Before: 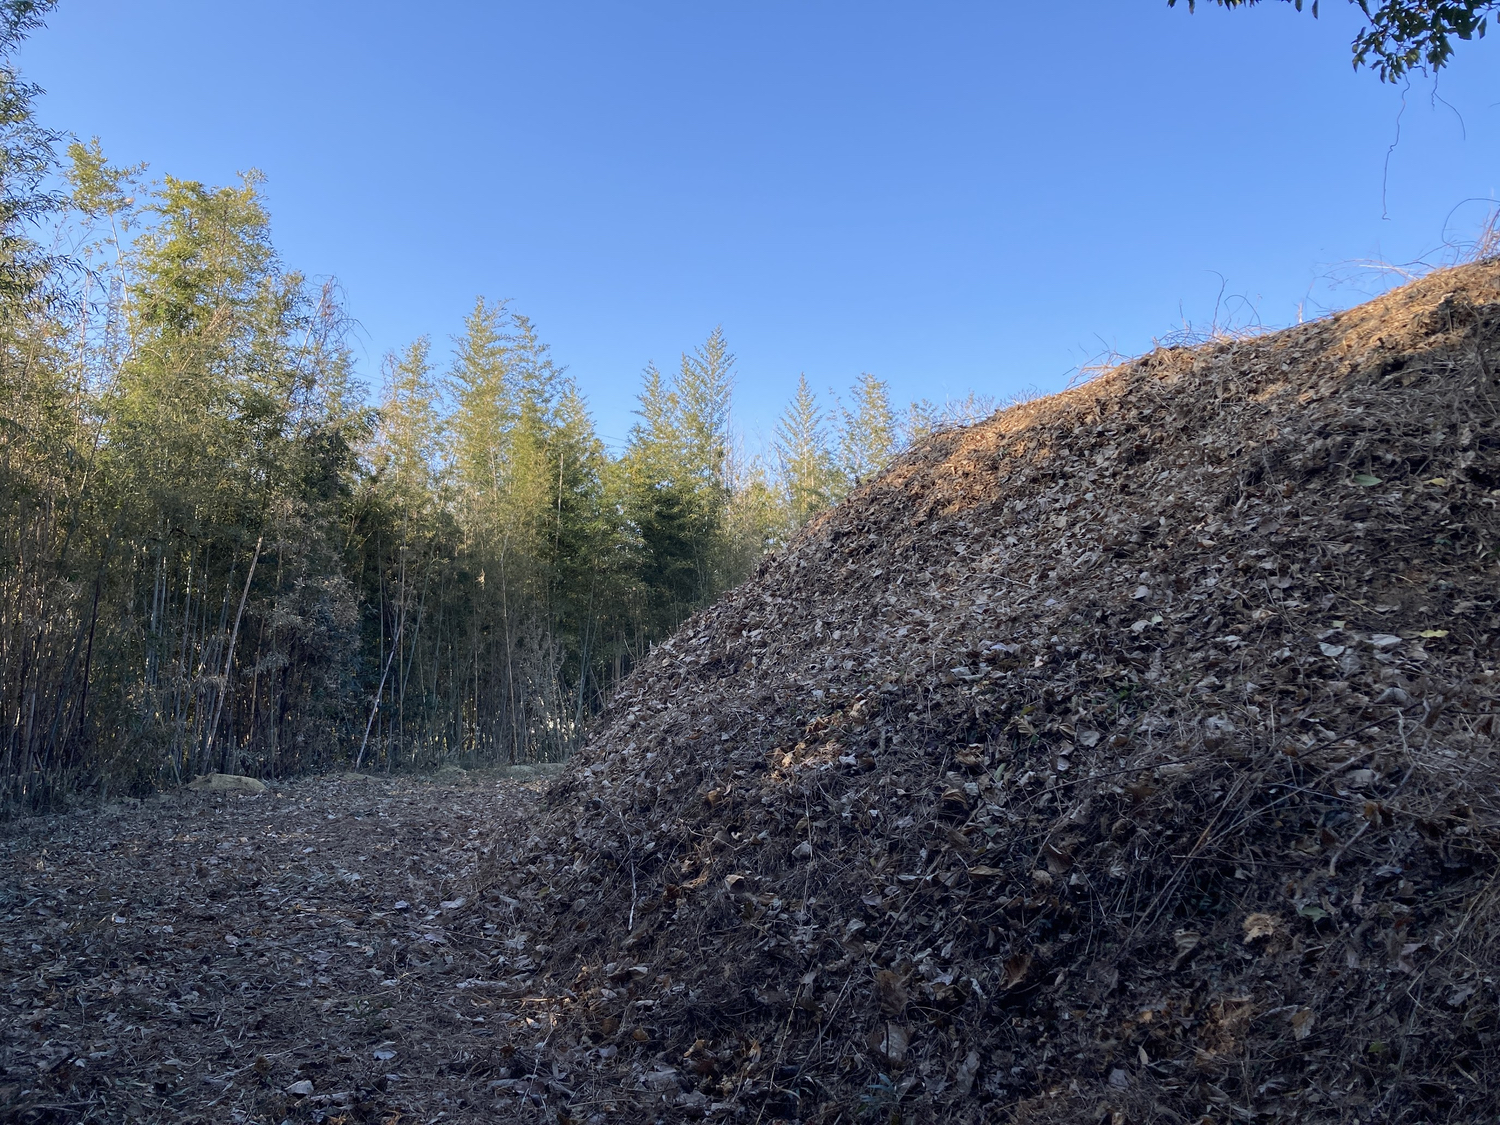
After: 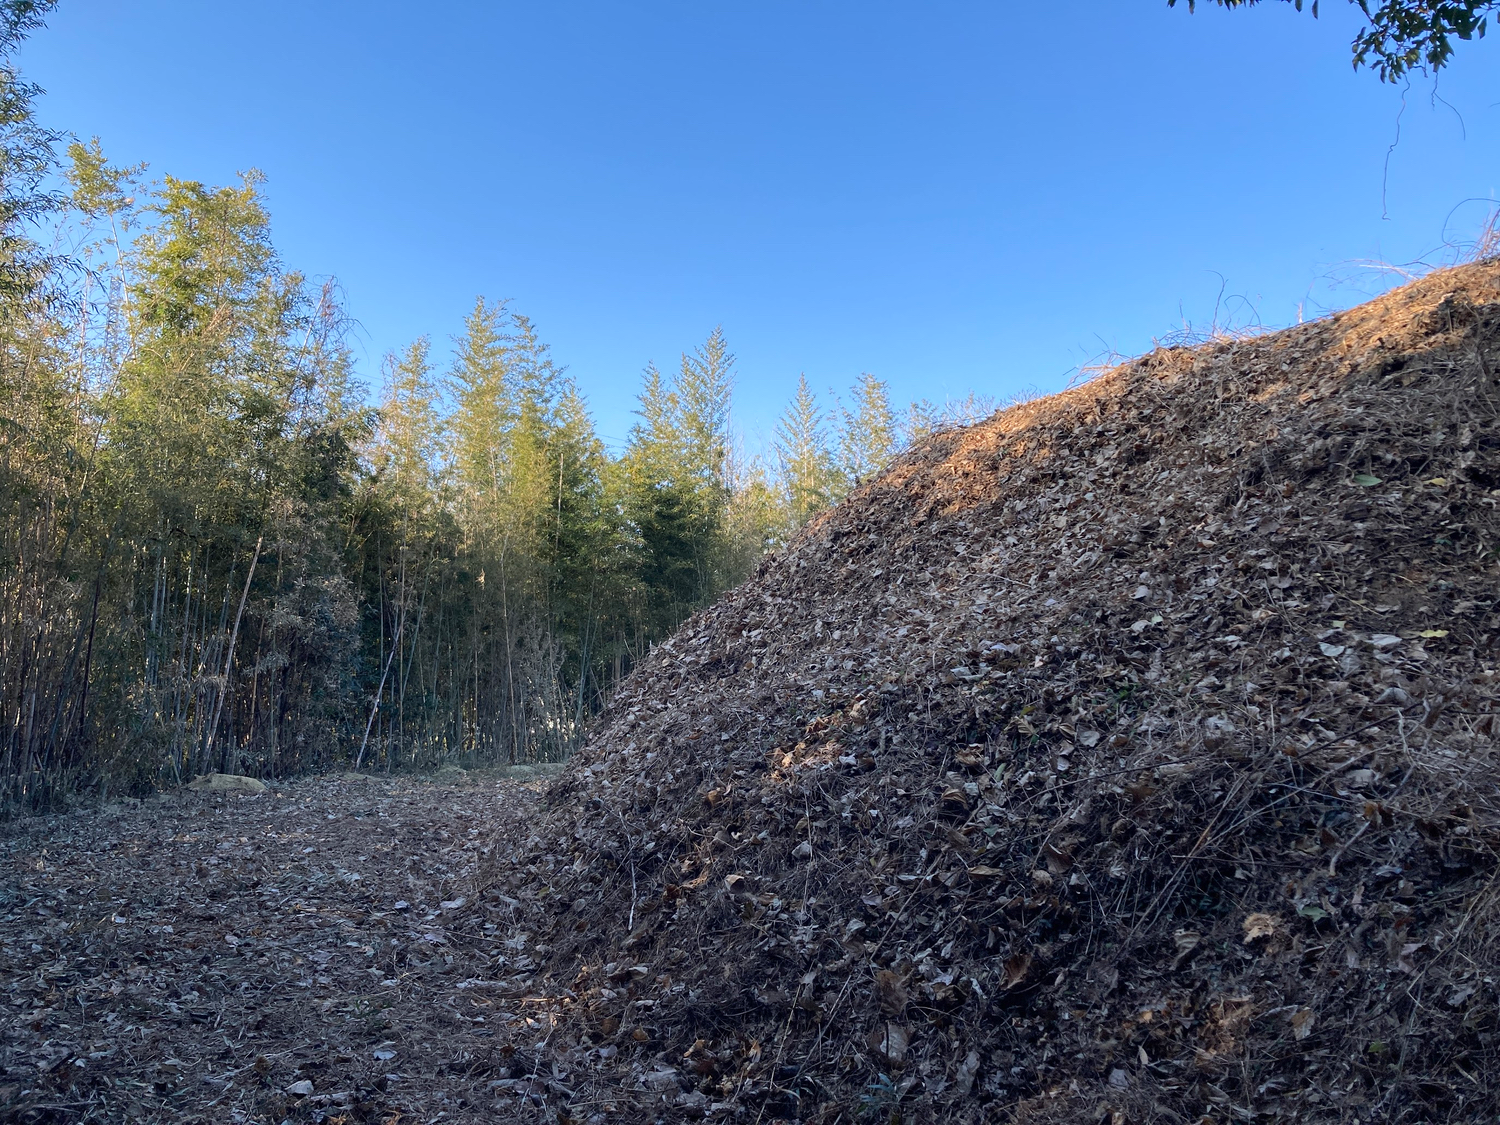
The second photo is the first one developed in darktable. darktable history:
shadows and highlights: radius 173.65, shadows 27.23, white point adjustment 3.16, highlights -68.03, soften with gaussian
